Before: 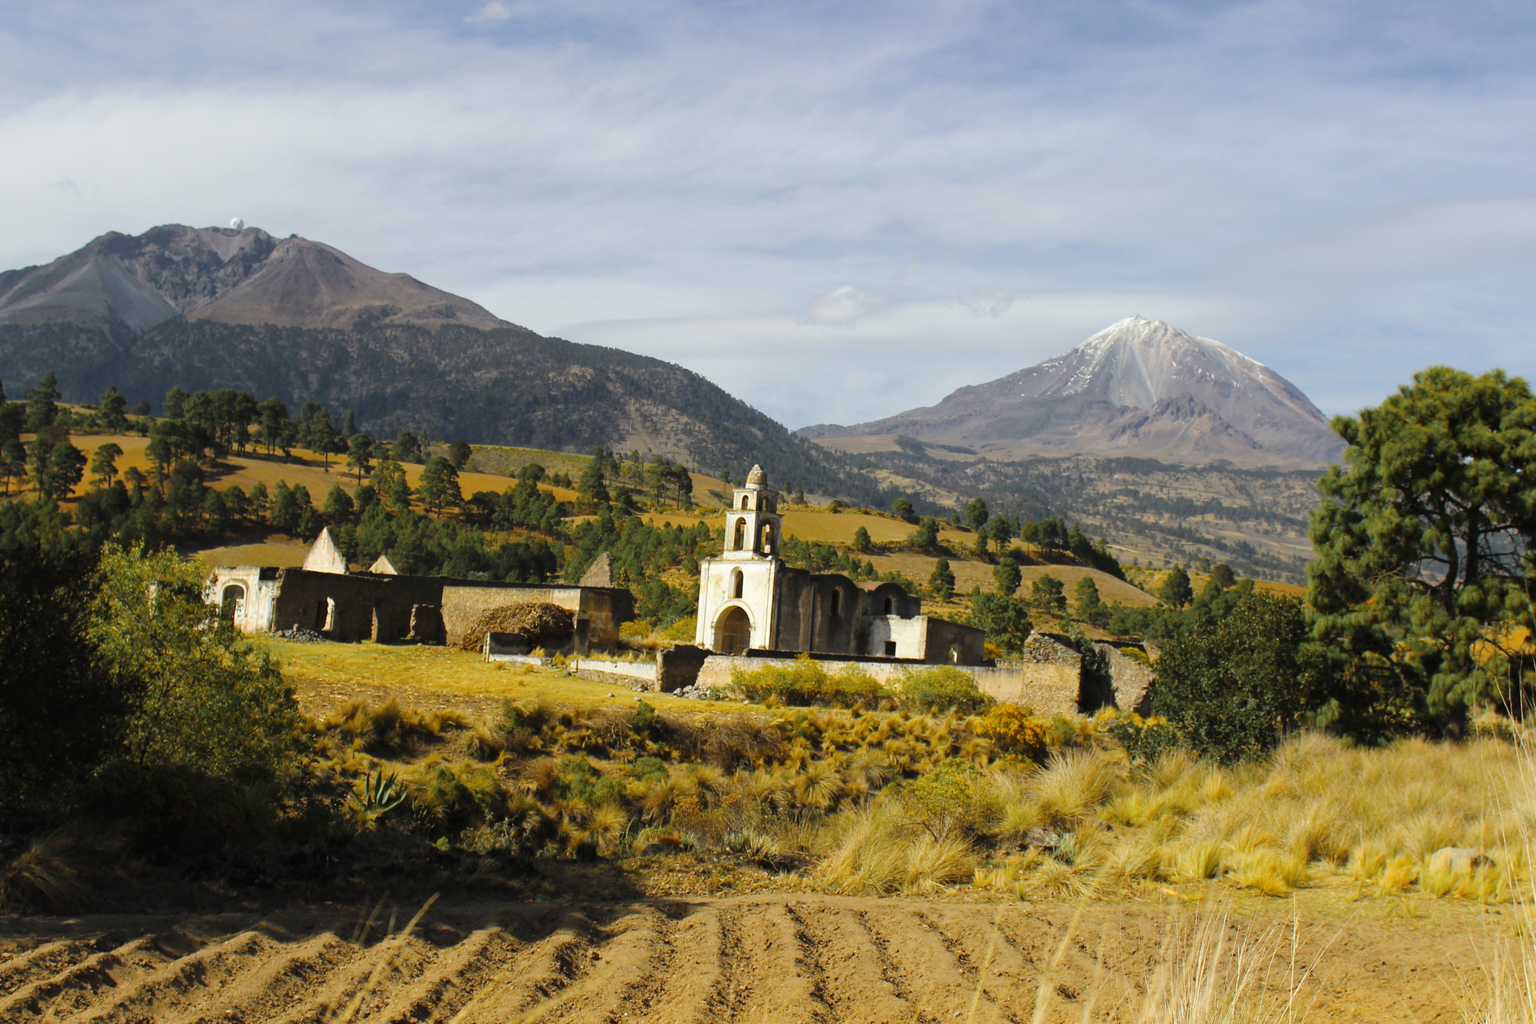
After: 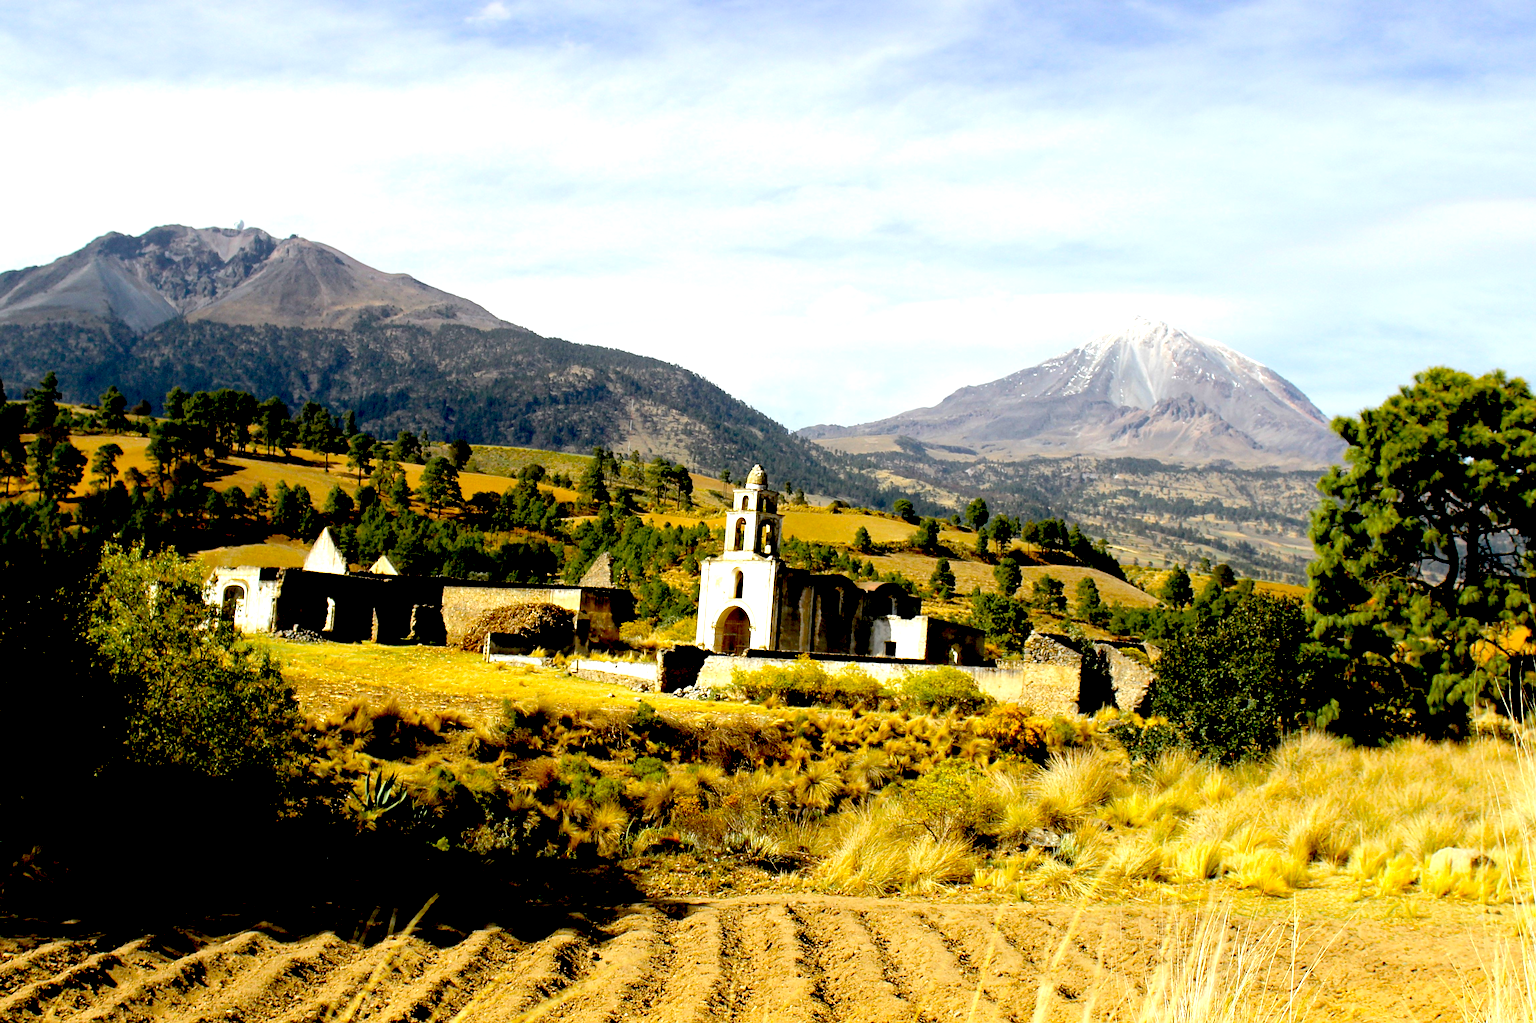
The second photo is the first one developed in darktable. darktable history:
exposure: black level correction 0.035, exposure 0.9 EV, compensate highlight preservation false
sharpen: on, module defaults
tone equalizer: on, module defaults
